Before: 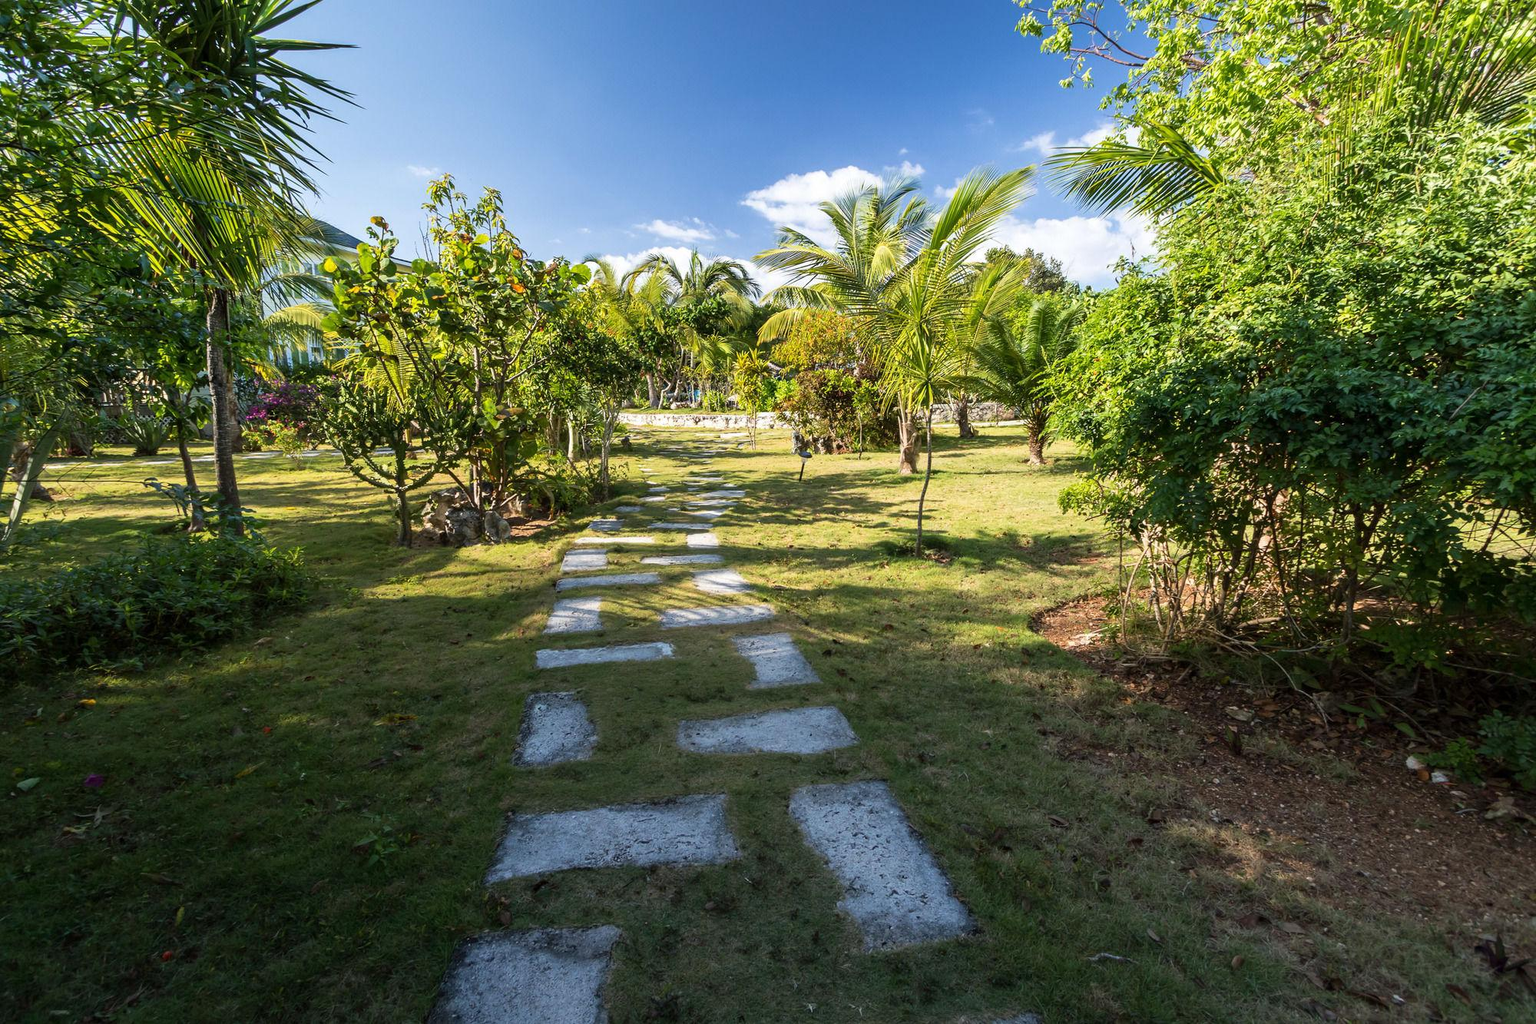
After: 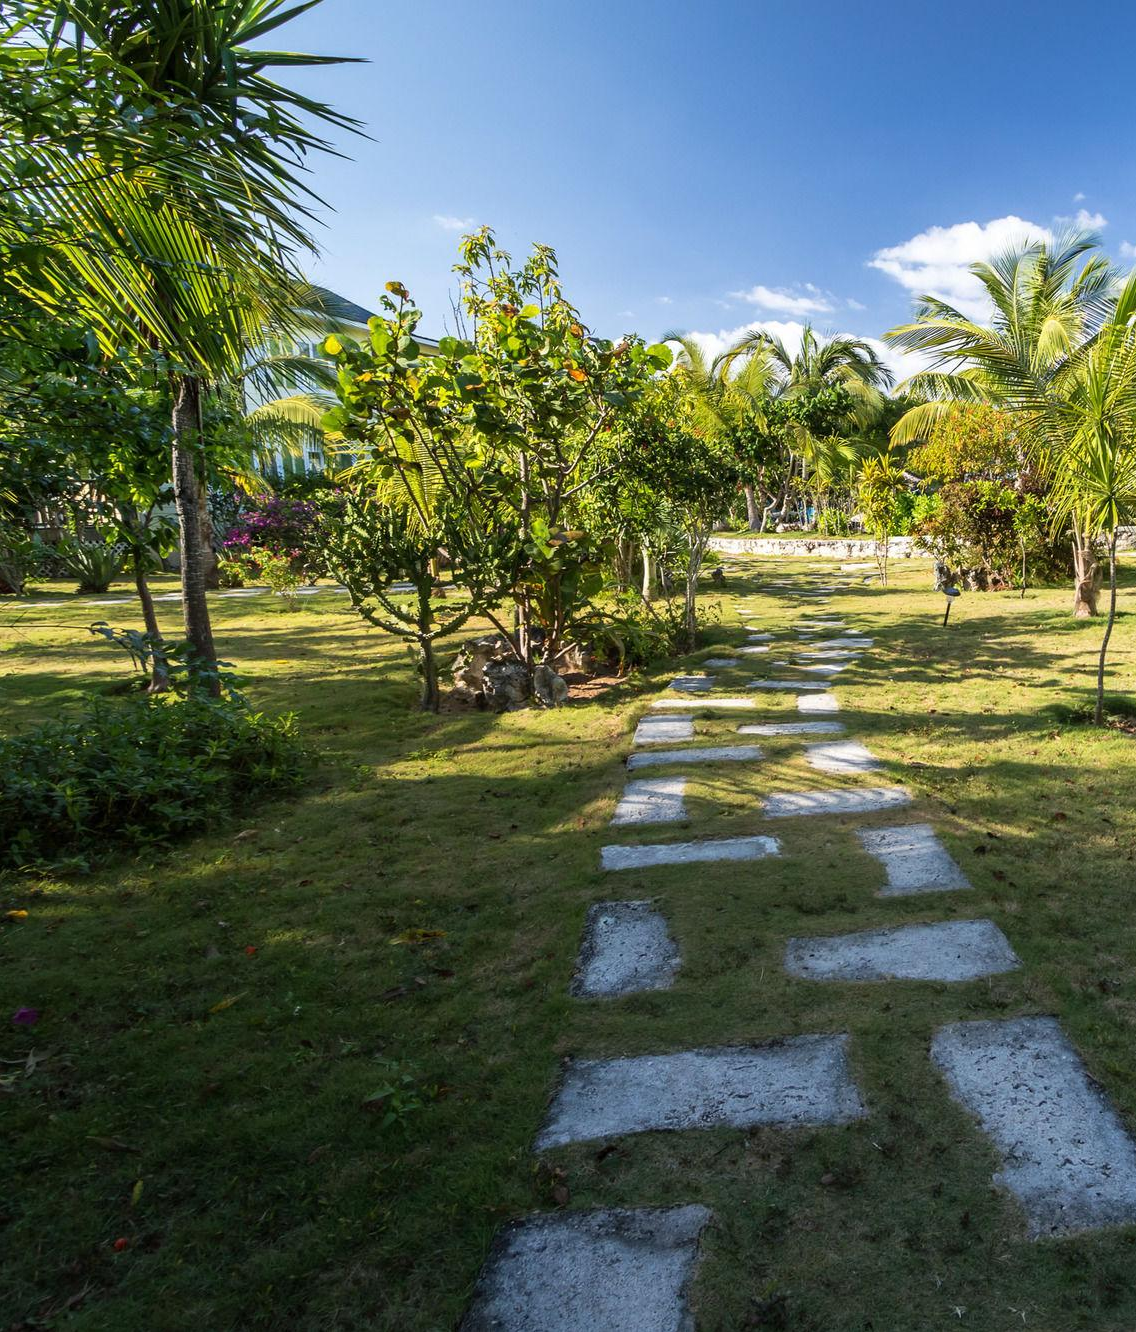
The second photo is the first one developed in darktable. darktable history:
crop: left 4.86%, right 38.319%
